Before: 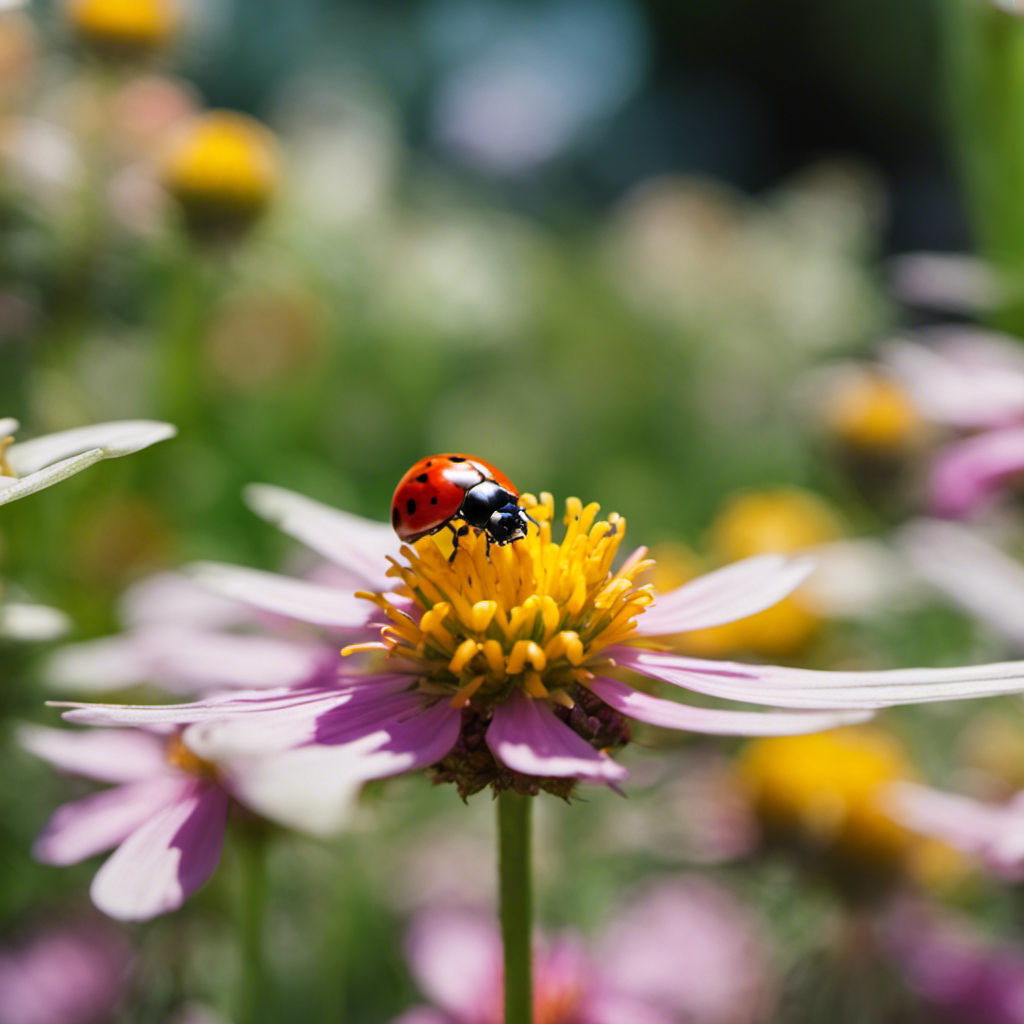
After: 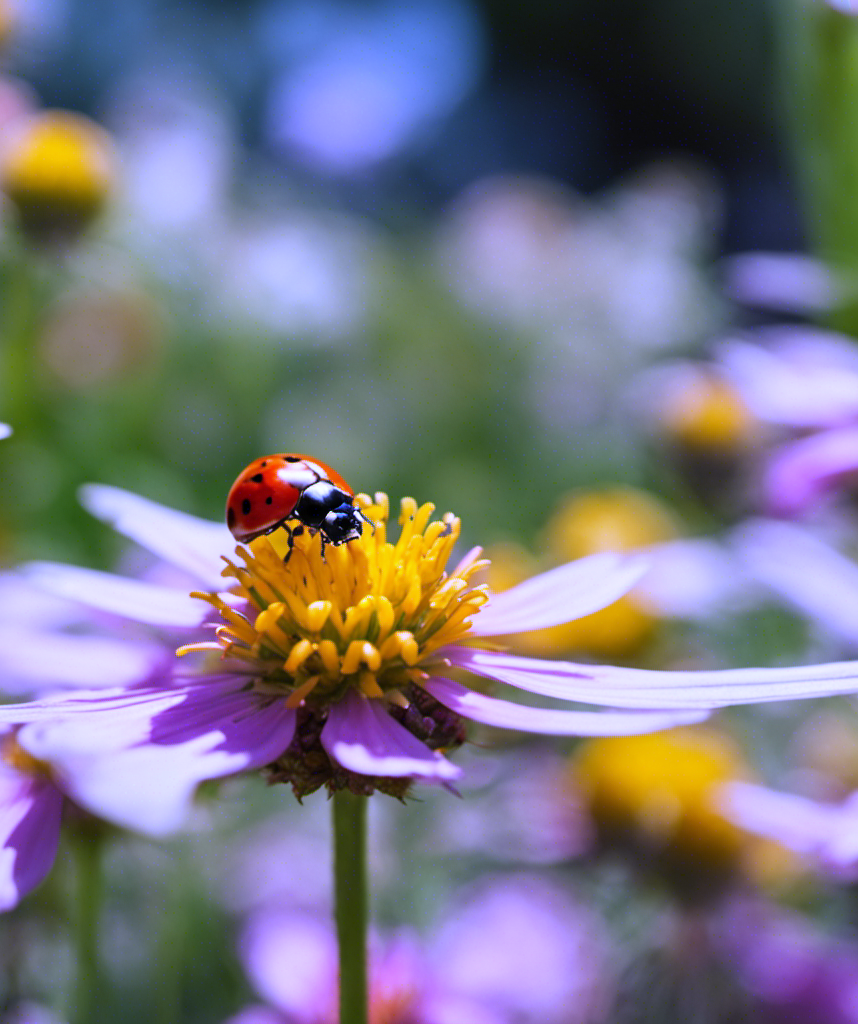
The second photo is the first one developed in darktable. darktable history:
crop: left 16.145%
white balance: red 0.98, blue 1.61
